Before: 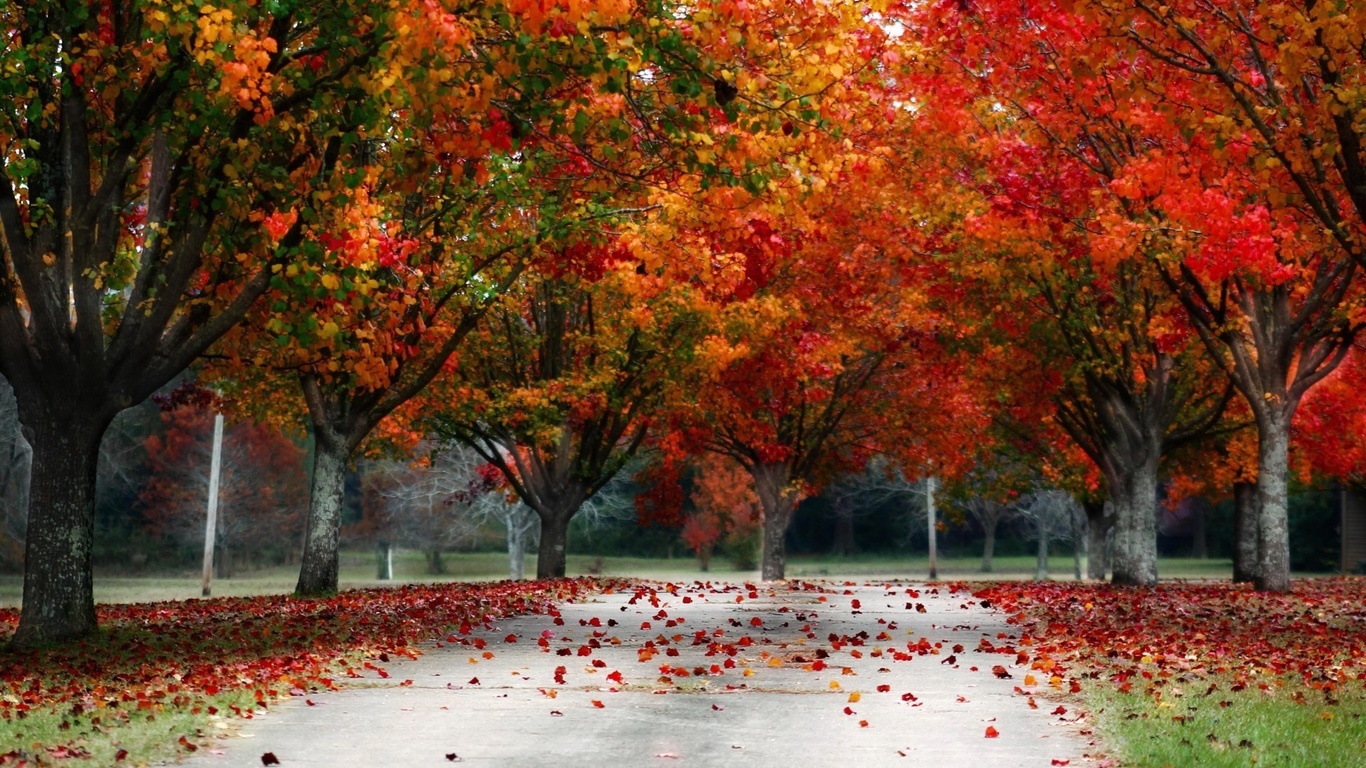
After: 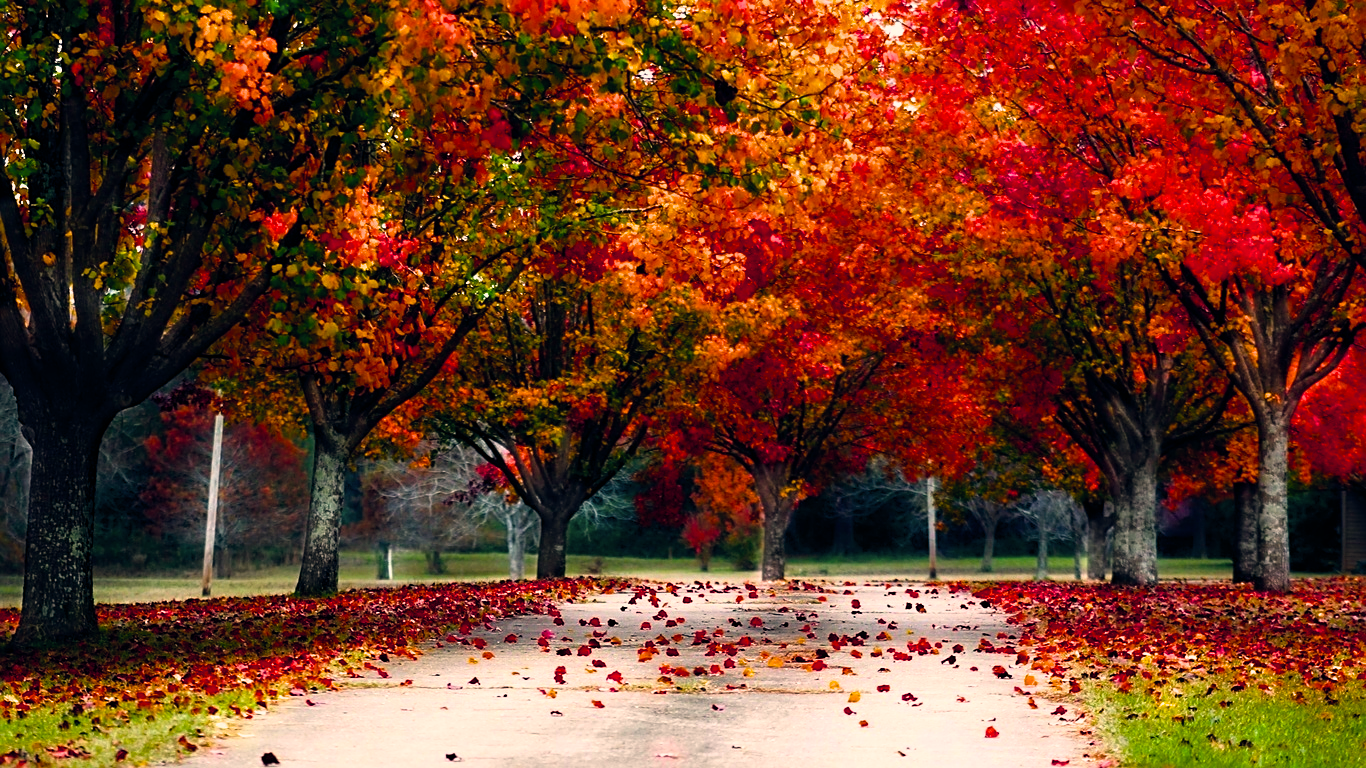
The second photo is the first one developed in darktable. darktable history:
sharpen: on, module defaults
color correction: highlights a* 11.49, highlights b* 11.76
filmic rgb: black relative exposure -8.02 EV, white relative exposure 2.46 EV, hardness 6.33
color balance rgb: shadows lift › chroma 0.997%, shadows lift › hue 114.58°, global offset › chroma 0.15%, global offset › hue 254.04°, linear chroma grading › global chroma 42.324%, perceptual saturation grading › global saturation 25.734%, global vibrance 20%
